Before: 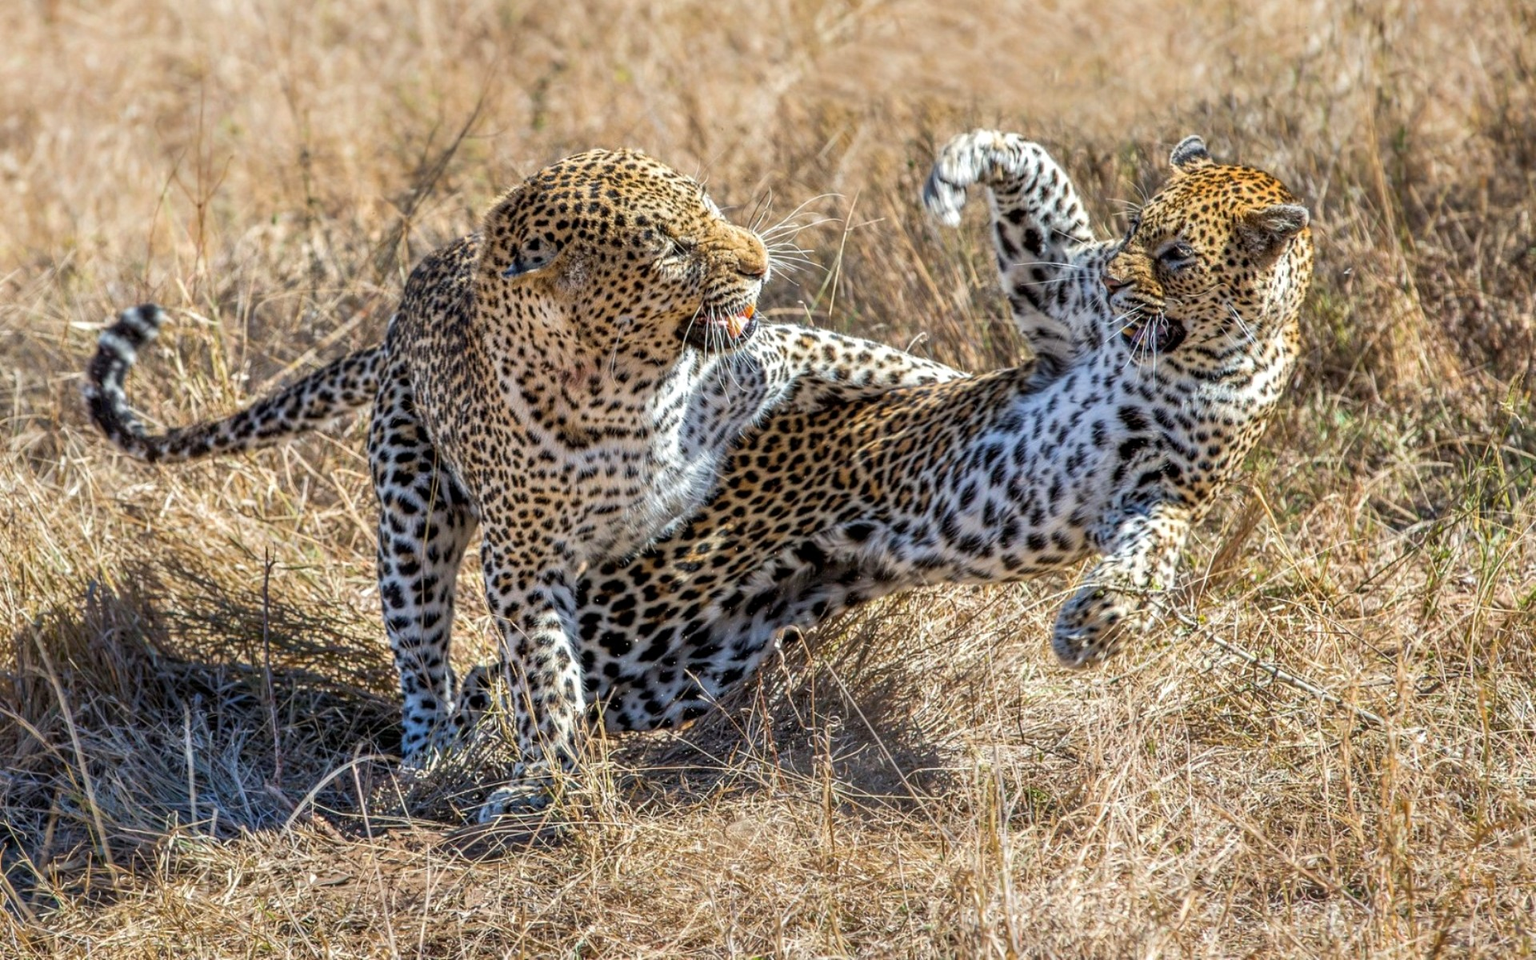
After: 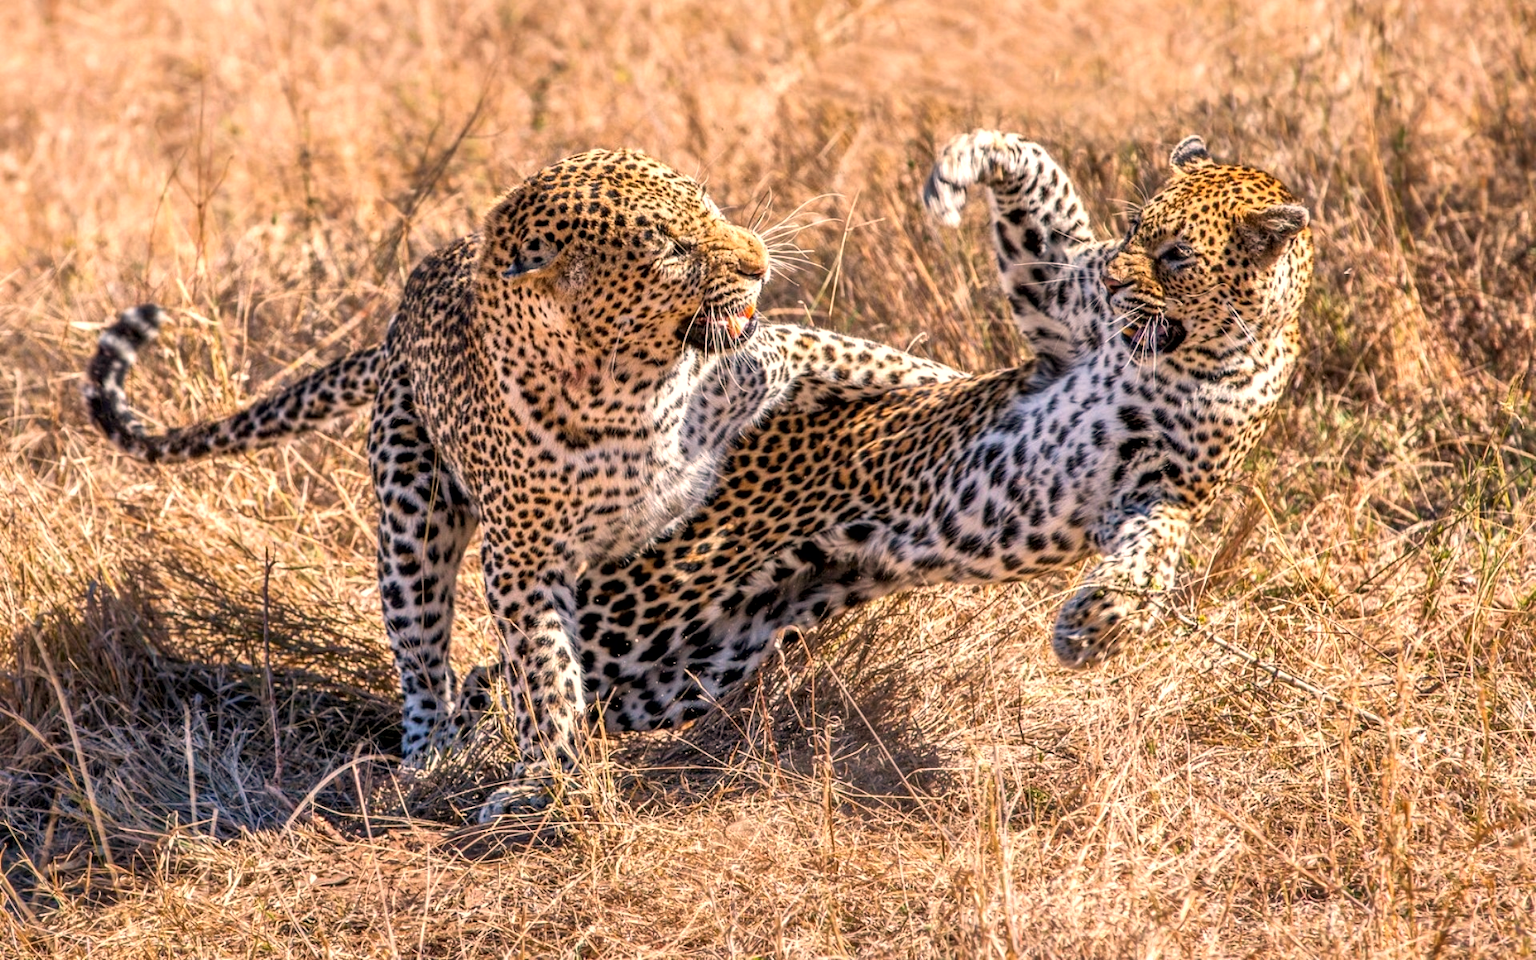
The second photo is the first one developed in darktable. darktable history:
exposure: exposure 0.161 EV, compensate highlight preservation false
white balance: red 1.127, blue 0.943
color correction: highlights a* 5.81, highlights b* 4.84
local contrast: mode bilateral grid, contrast 20, coarseness 50, detail 132%, midtone range 0.2
